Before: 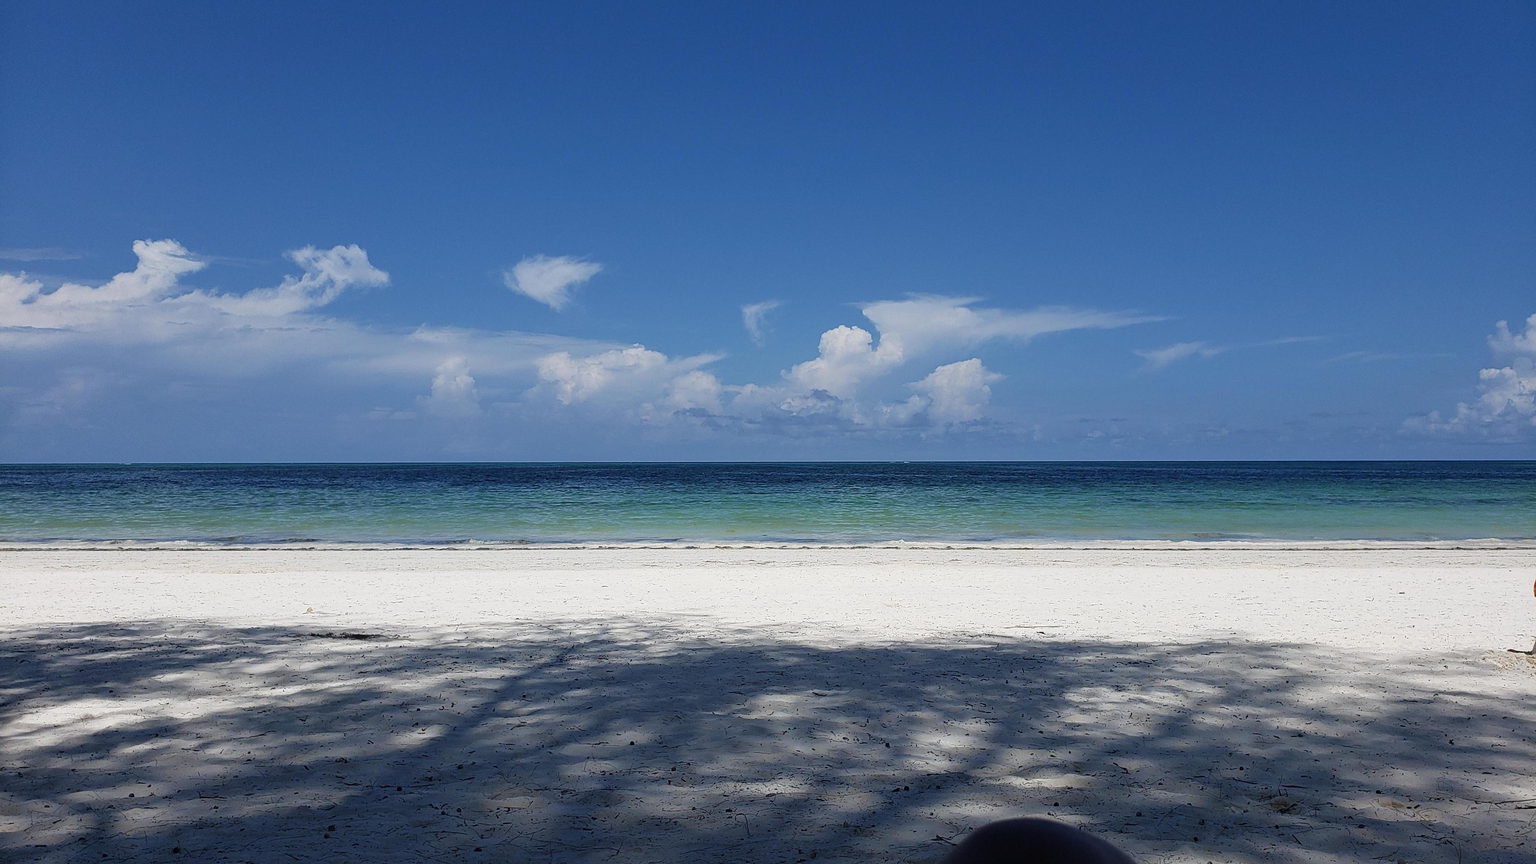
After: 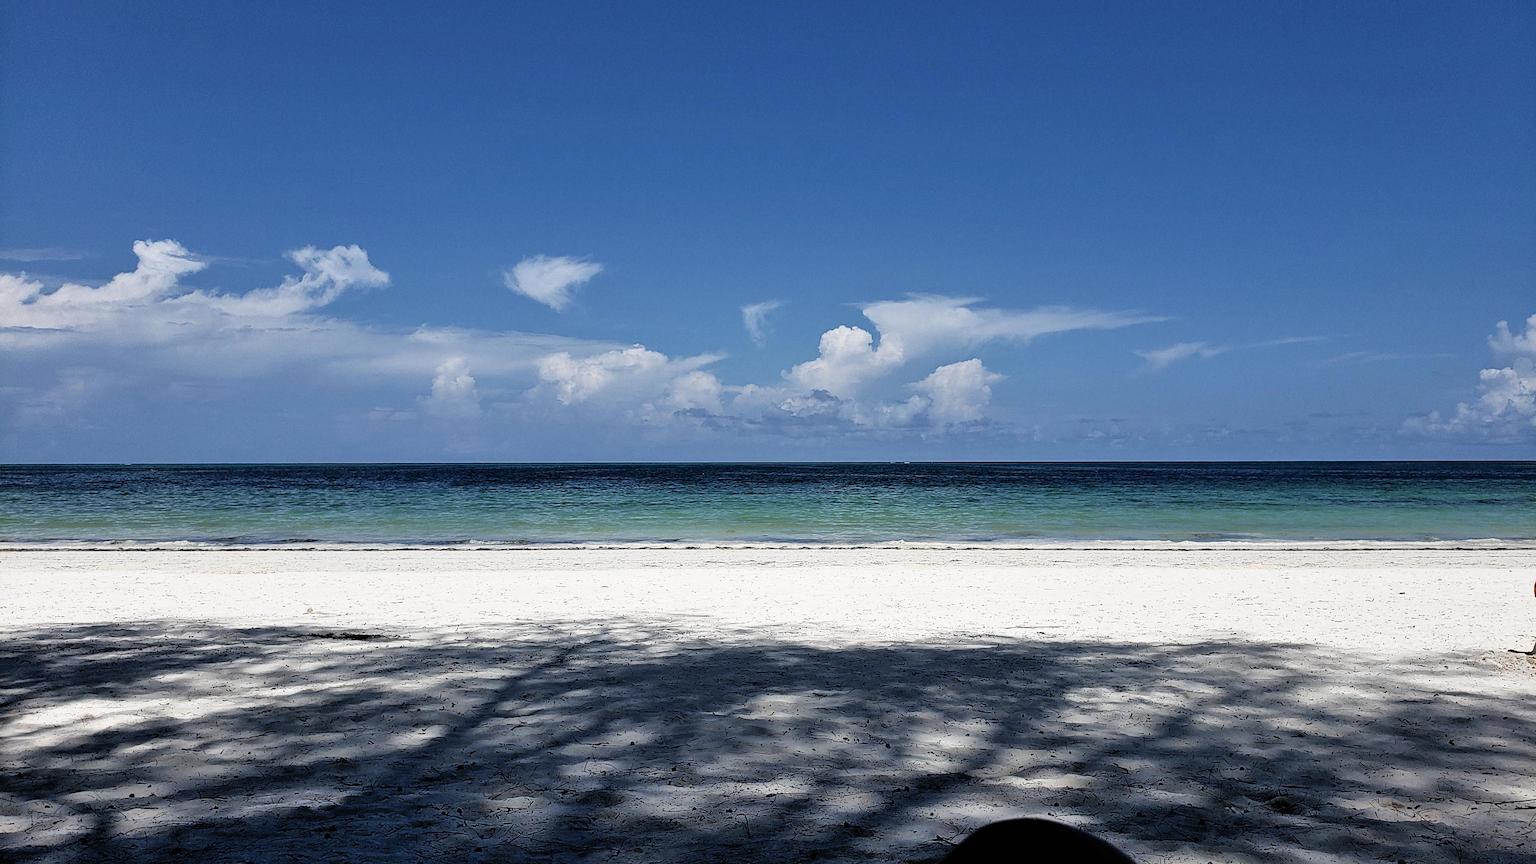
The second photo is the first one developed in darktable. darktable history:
shadows and highlights: low approximation 0.01, soften with gaussian
filmic rgb: black relative exposure -3.65 EV, white relative exposure 2.44 EV, threshold 3.06 EV, hardness 3.28, enable highlight reconstruction true
